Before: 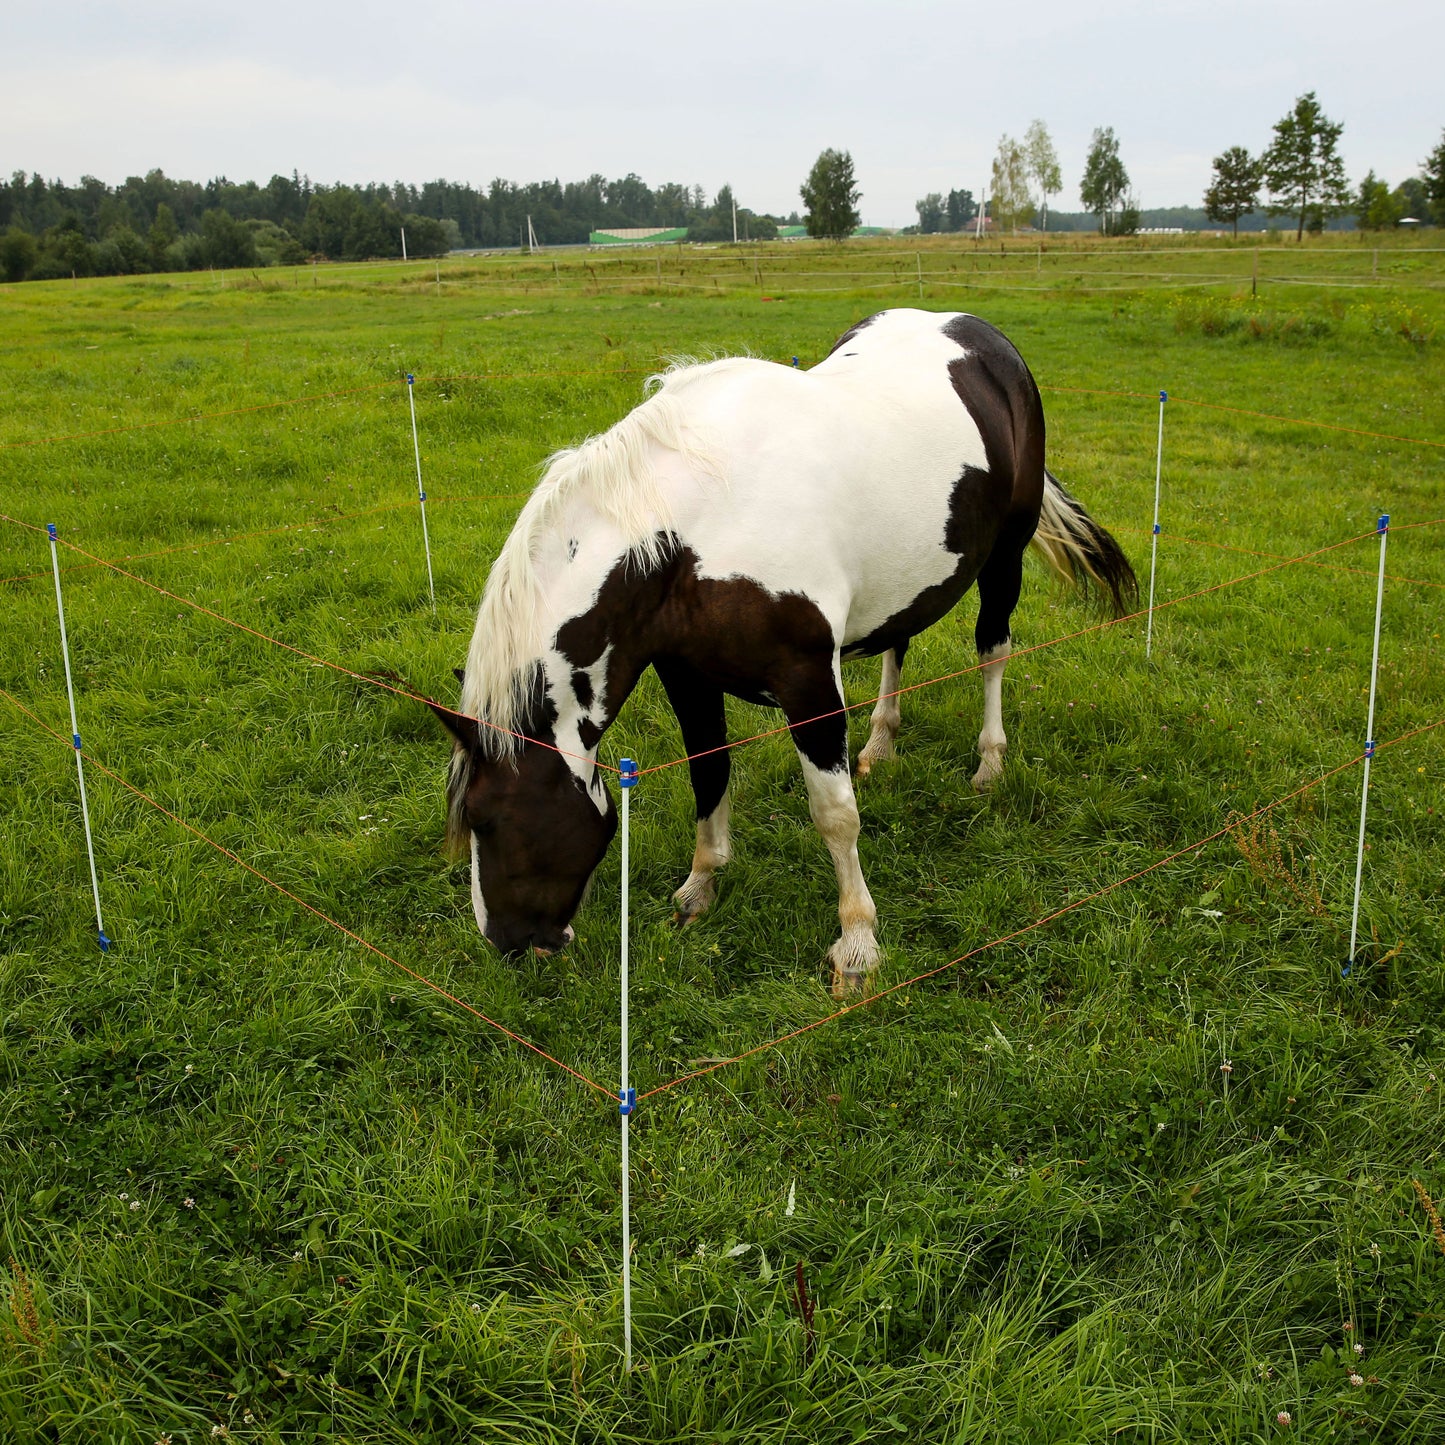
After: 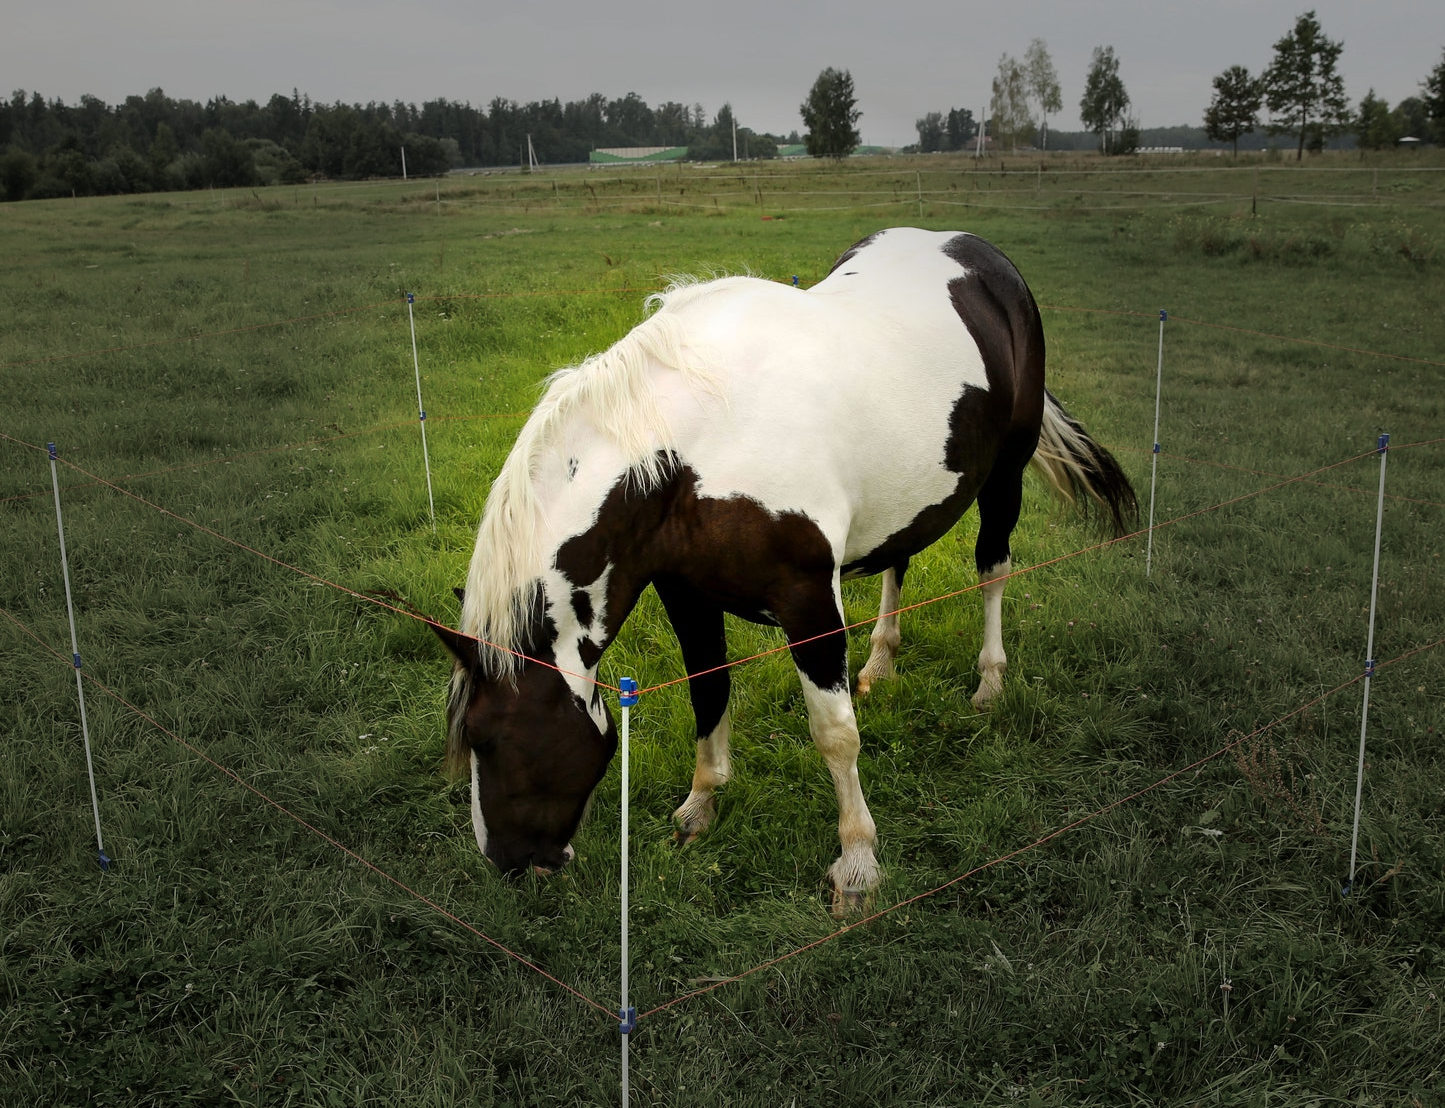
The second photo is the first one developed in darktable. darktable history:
crop: top 5.667%, bottom 17.637%
vignetting: fall-off start 31.28%, fall-off radius 34.64%, brightness -0.575
